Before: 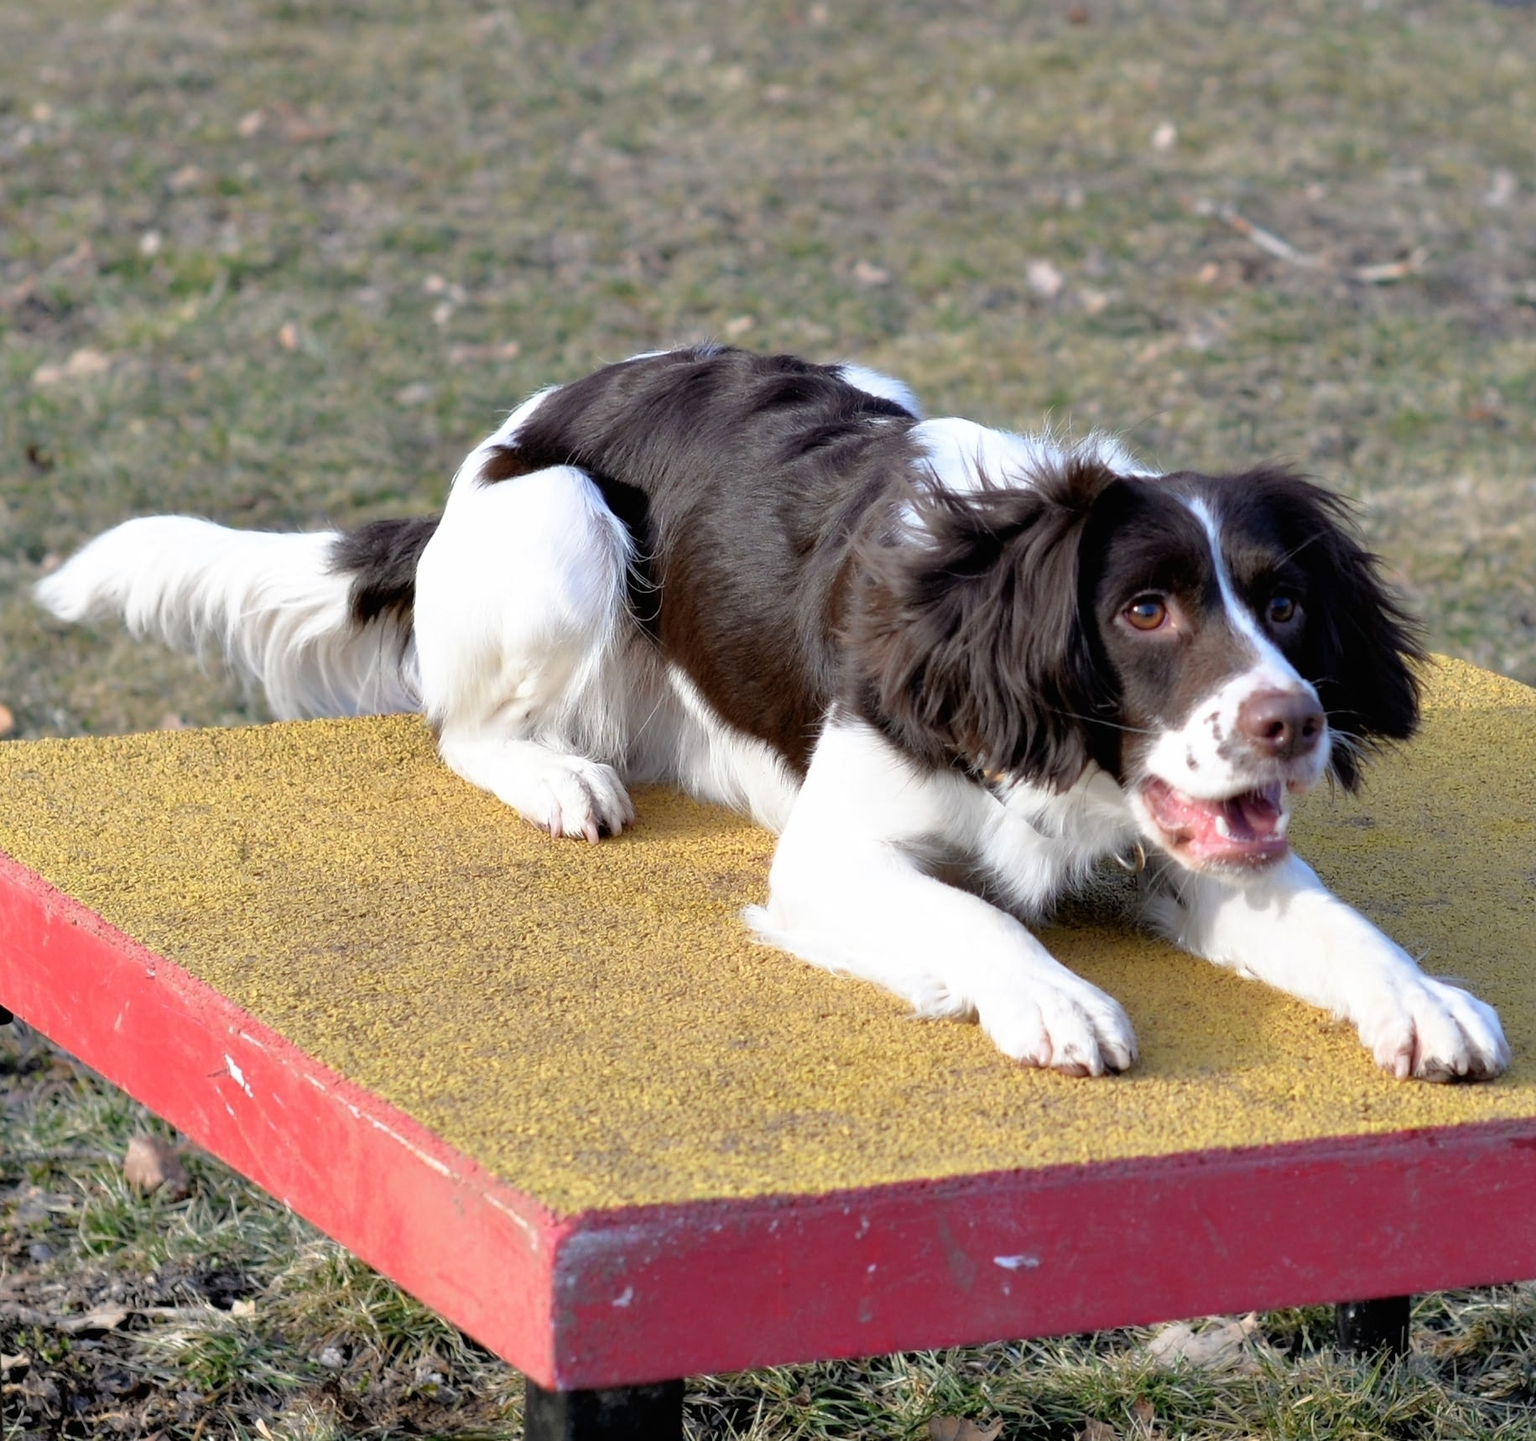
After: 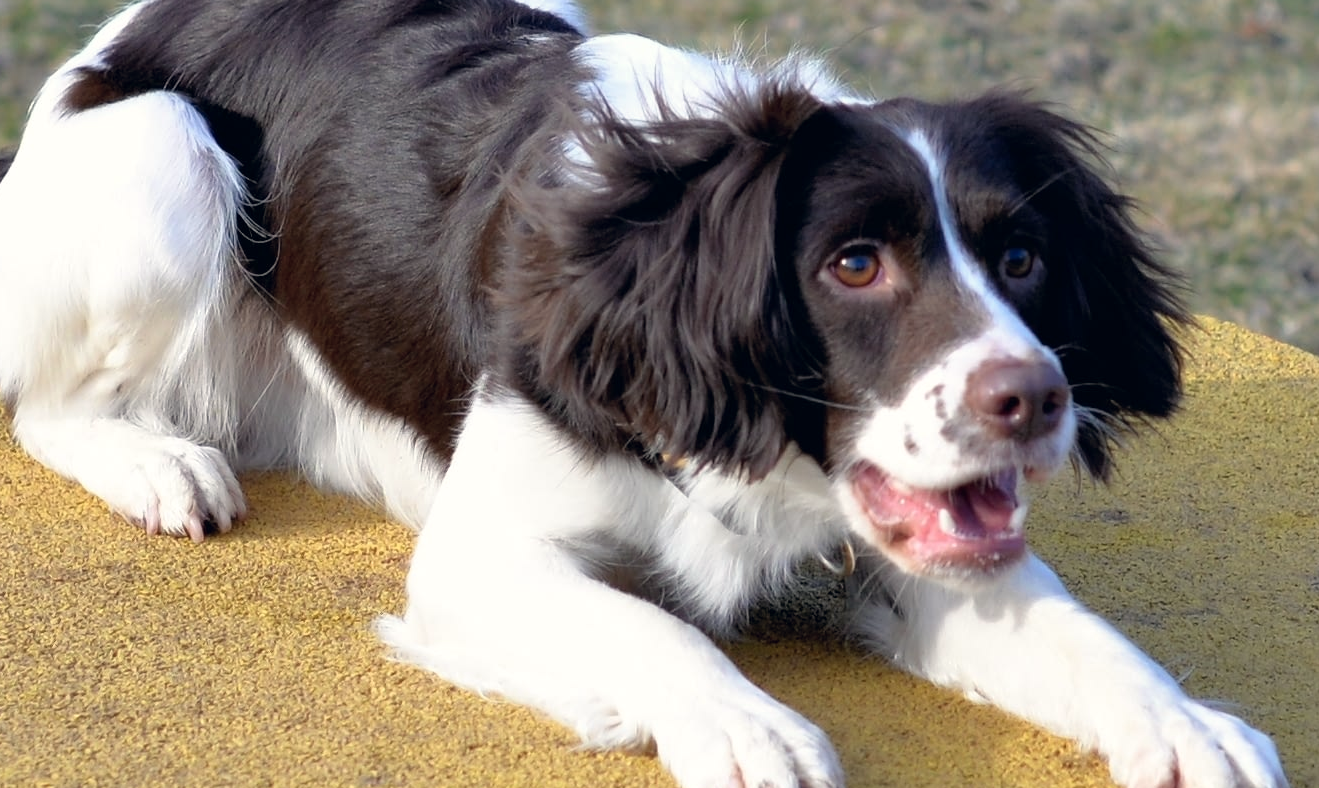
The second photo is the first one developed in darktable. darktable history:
color correction: highlights a* 0.207, highlights b* 2.7, shadows a* -0.874, shadows b* -4.78
exposure: compensate highlight preservation false
crop and rotate: left 27.938%, top 27.046%, bottom 27.046%
